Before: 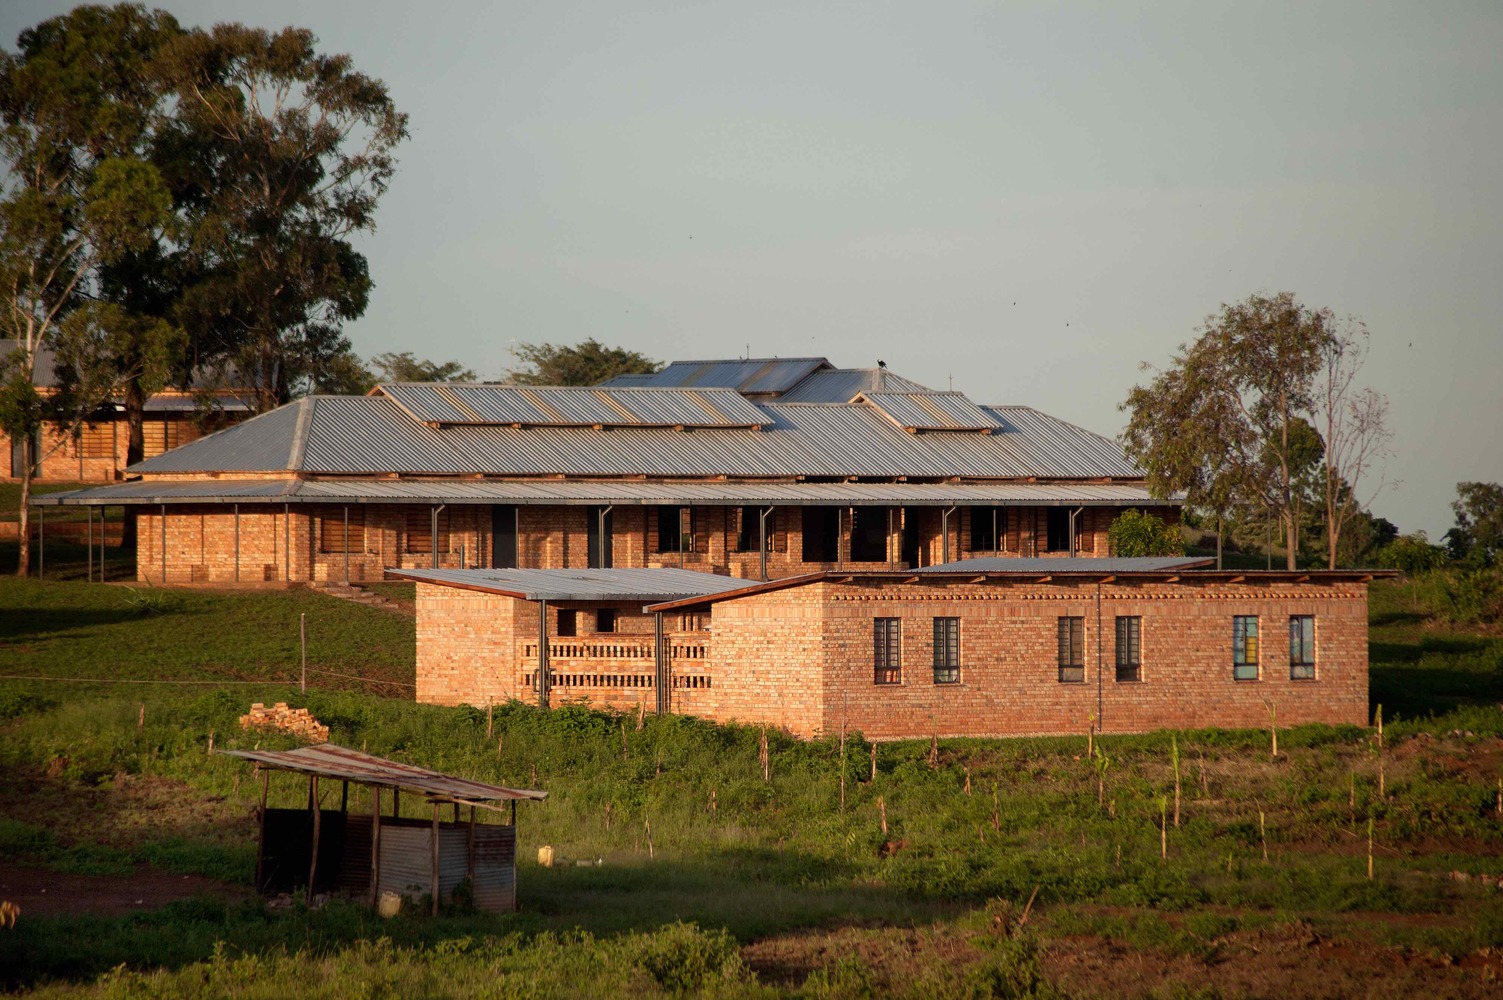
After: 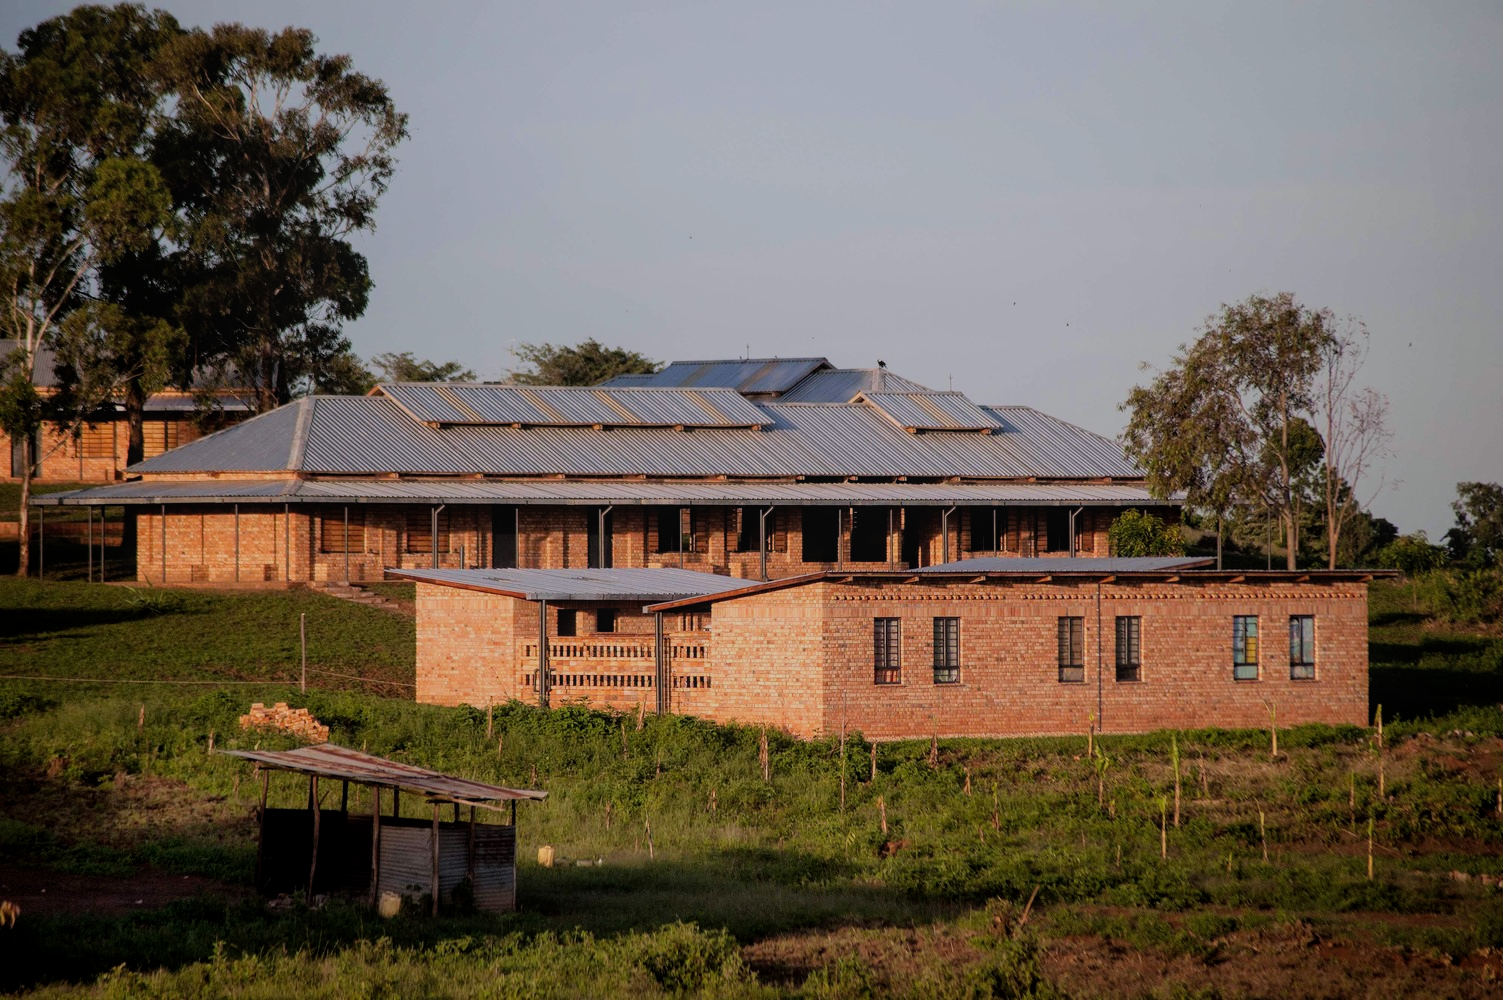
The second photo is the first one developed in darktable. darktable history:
local contrast: detail 110%
white balance: red 1.004, blue 1.096
filmic rgb: black relative exposure -7.48 EV, white relative exposure 4.83 EV, hardness 3.4, color science v6 (2022)
